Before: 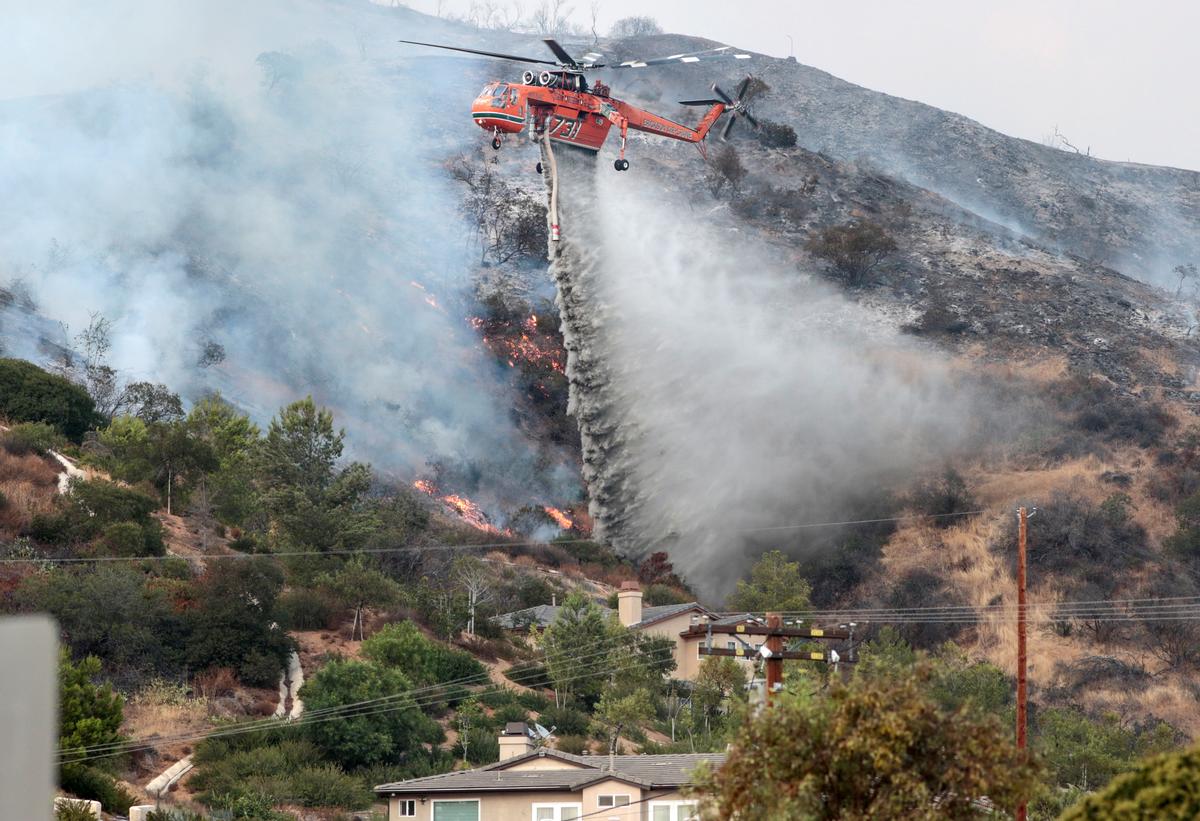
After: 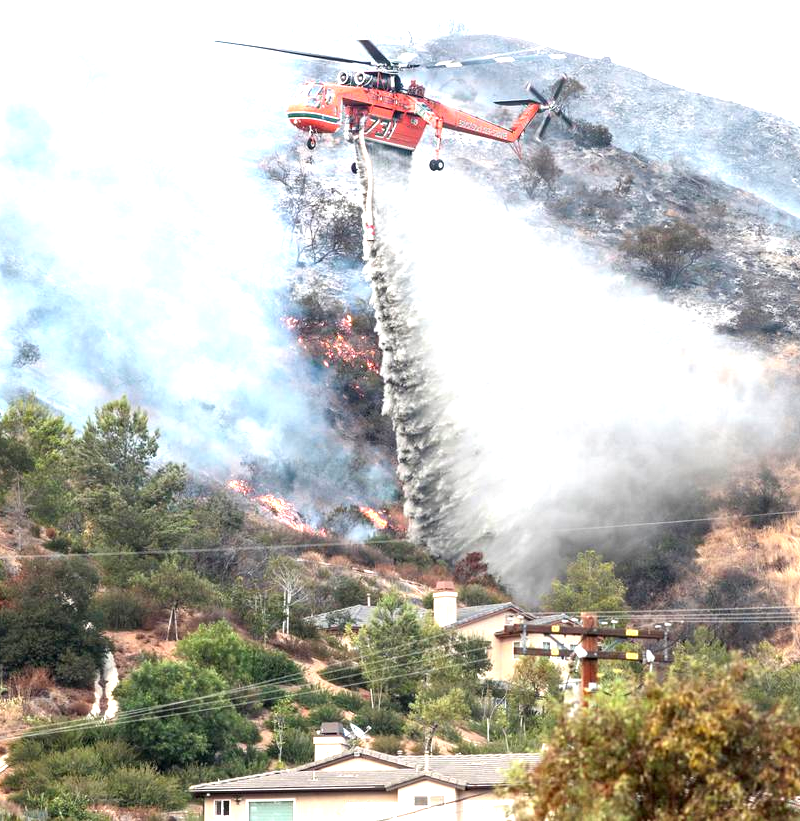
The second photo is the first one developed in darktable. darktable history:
crop and rotate: left 15.446%, right 17.836%
exposure: black level correction 0, exposure 1.3 EV, compensate highlight preservation false
